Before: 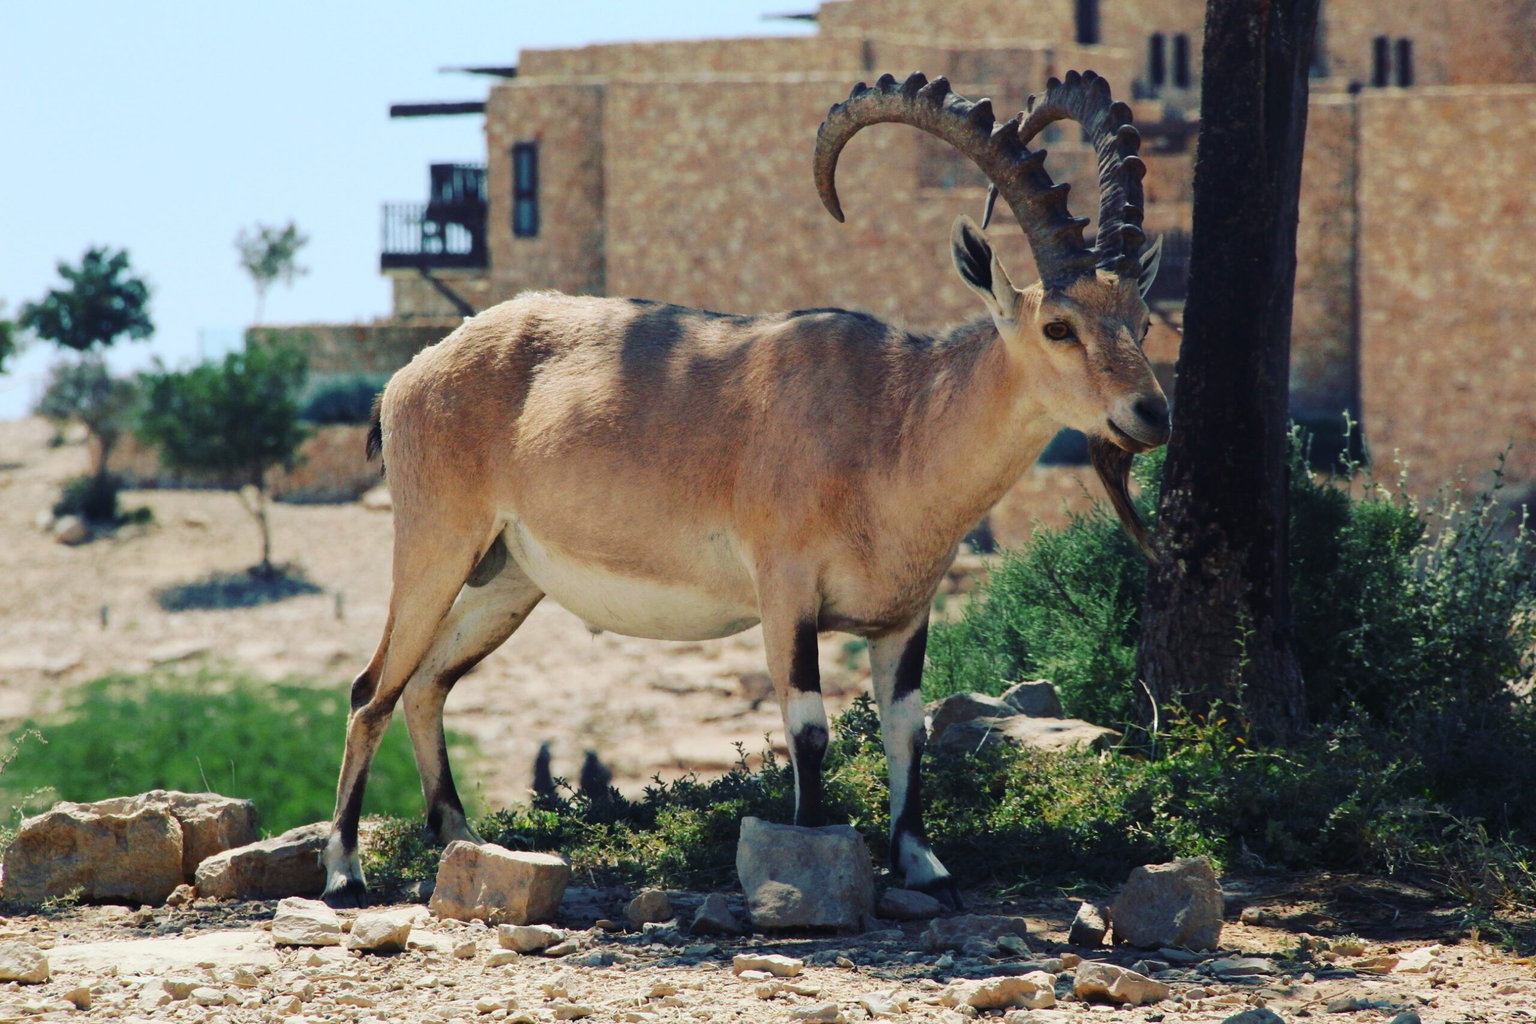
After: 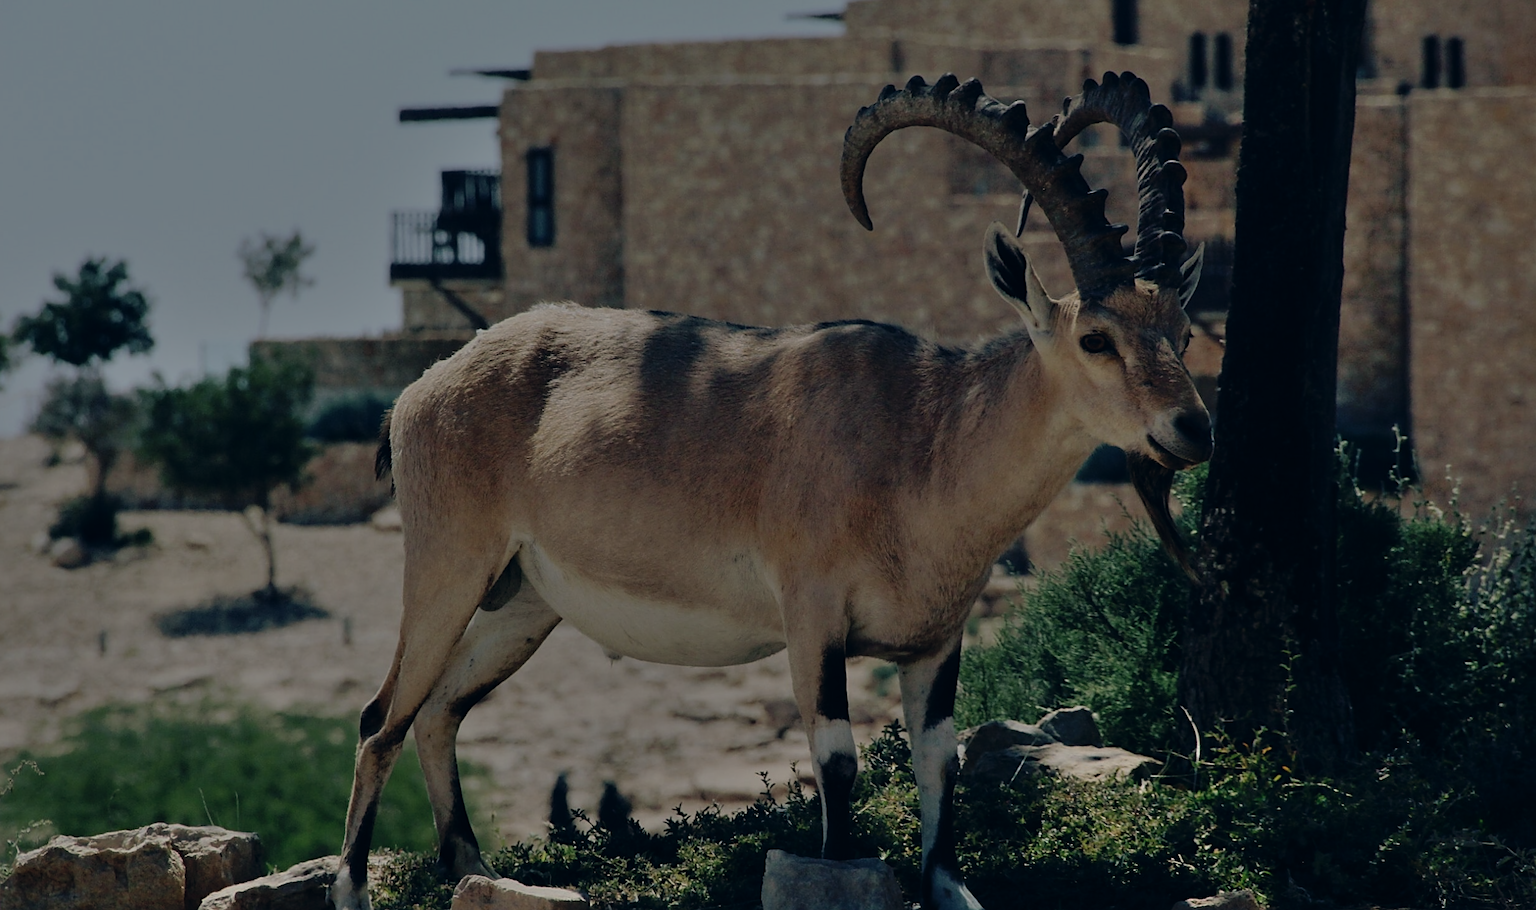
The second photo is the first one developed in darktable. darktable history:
color correction: highlights a* 2.81, highlights b* 5.01, shadows a* -2.64, shadows b* -4.82, saturation 0.778
crop and rotate: angle 0.121°, left 0.236%, right 3.41%, bottom 14.356%
sharpen: on, module defaults
shadows and highlights: low approximation 0.01, soften with gaussian
exposure: exposure -2.441 EV, compensate exposure bias true, compensate highlight preservation false
tone equalizer: -8 EV -0.388 EV, -7 EV -0.358 EV, -6 EV -0.326 EV, -5 EV -0.245 EV, -3 EV 0.228 EV, -2 EV 0.355 EV, -1 EV 0.395 EV, +0 EV 0.408 EV
